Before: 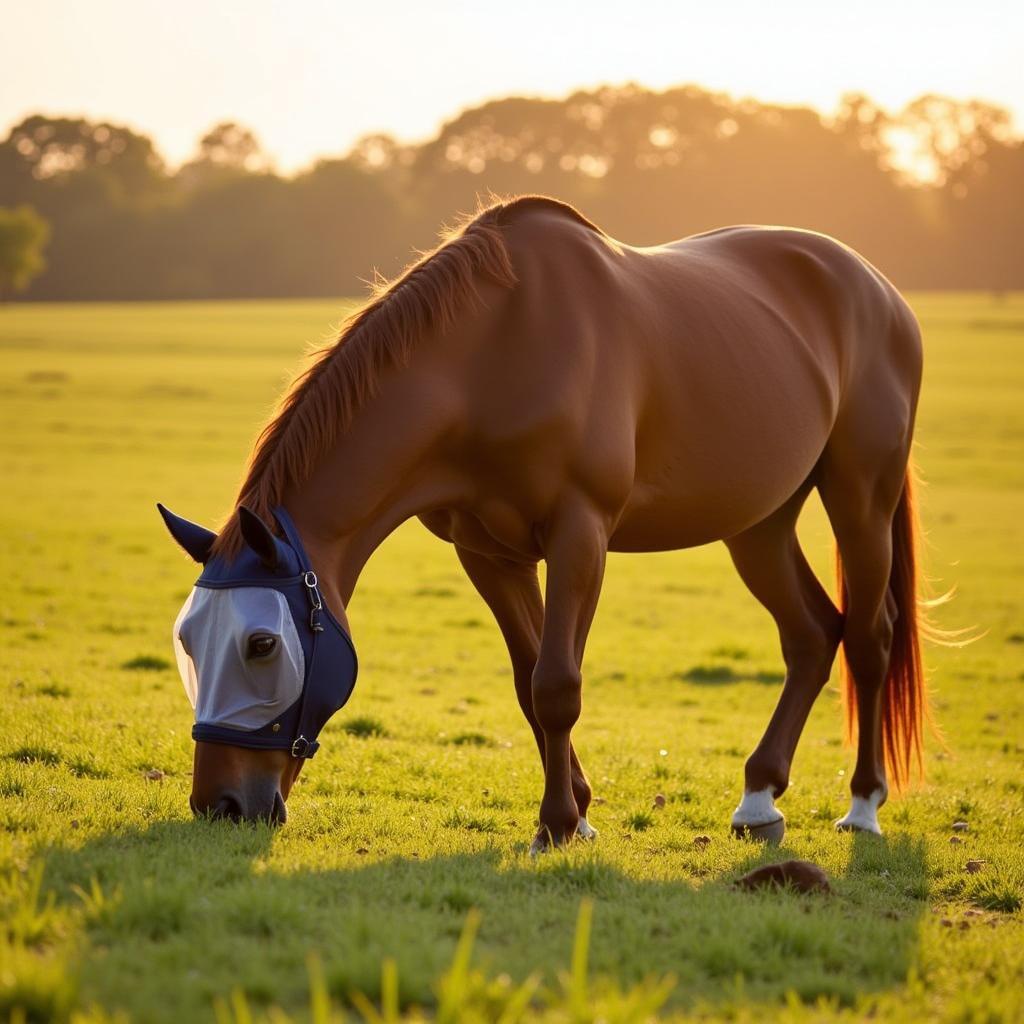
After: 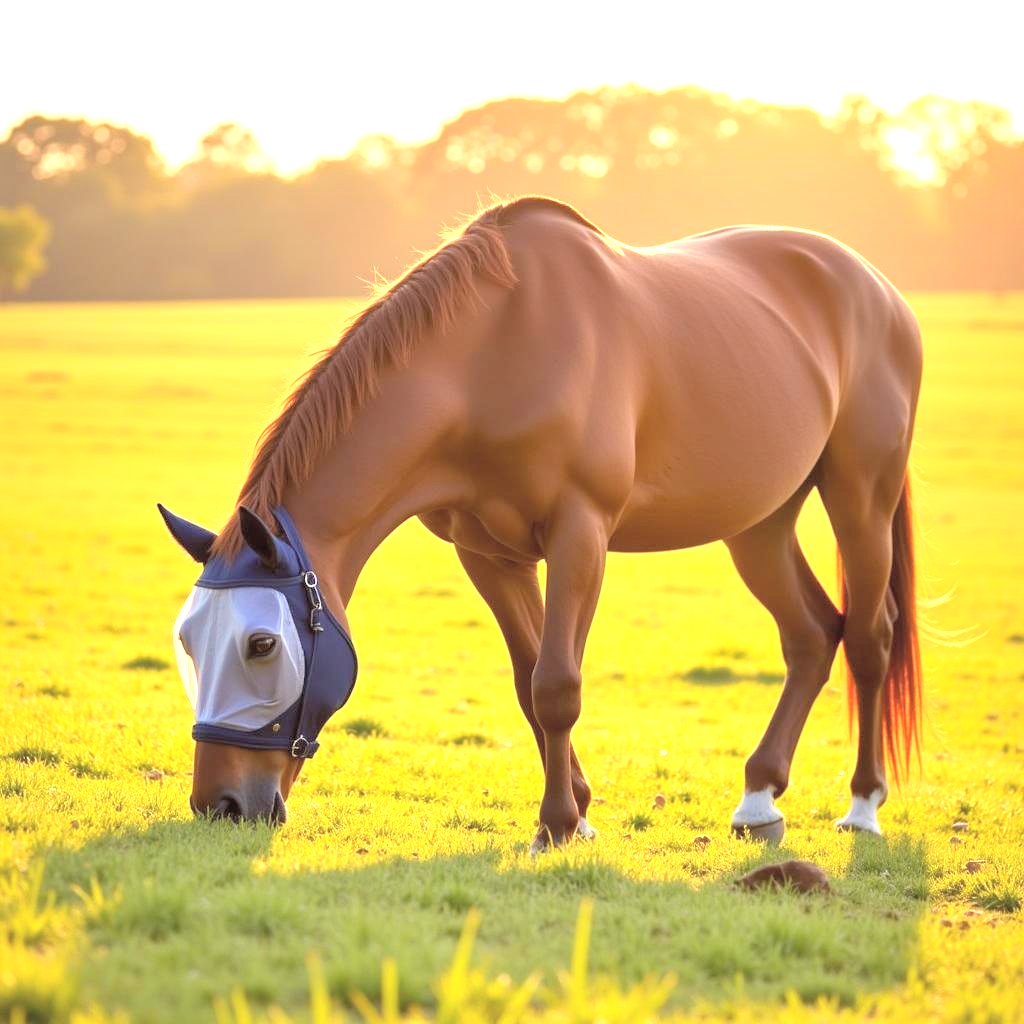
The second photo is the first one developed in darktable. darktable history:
contrast brightness saturation: brightness 0.288
local contrast: mode bilateral grid, contrast 19, coarseness 51, detail 119%, midtone range 0.2
levels: levels [0, 0.498, 0.996]
exposure: exposure 1 EV, compensate highlight preservation false
